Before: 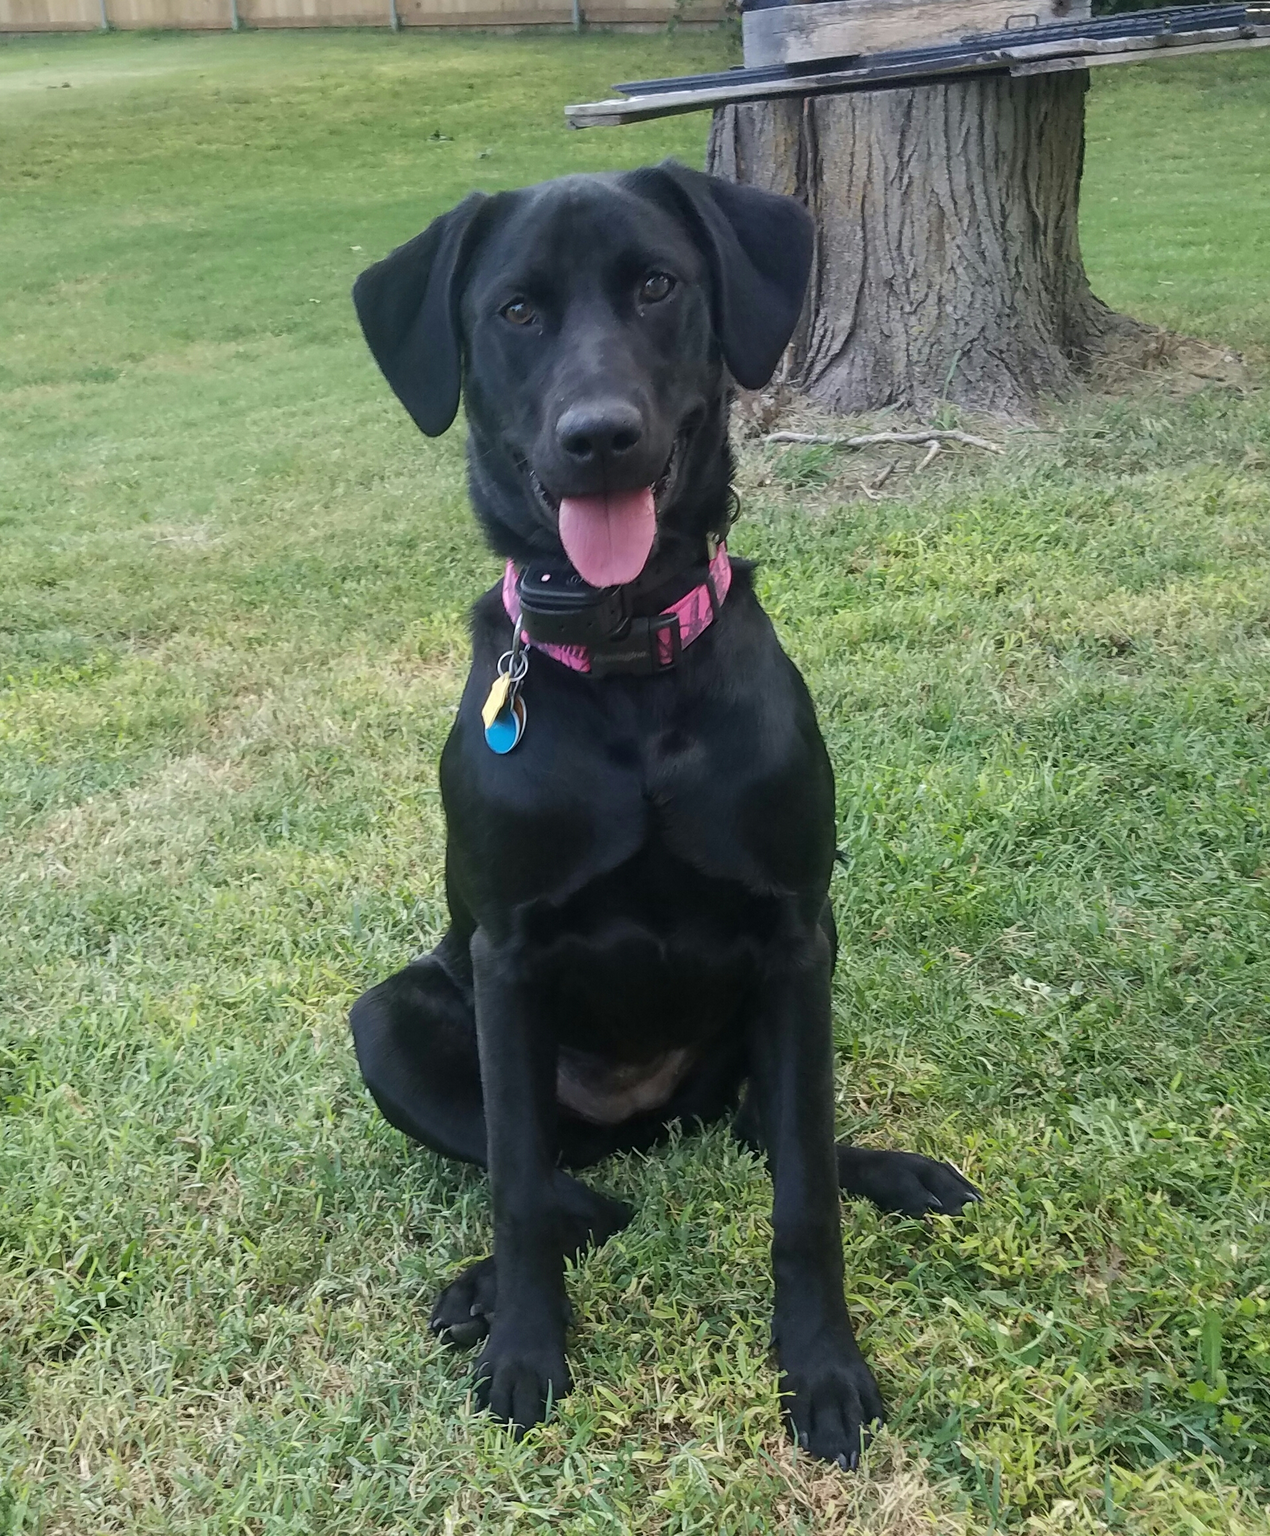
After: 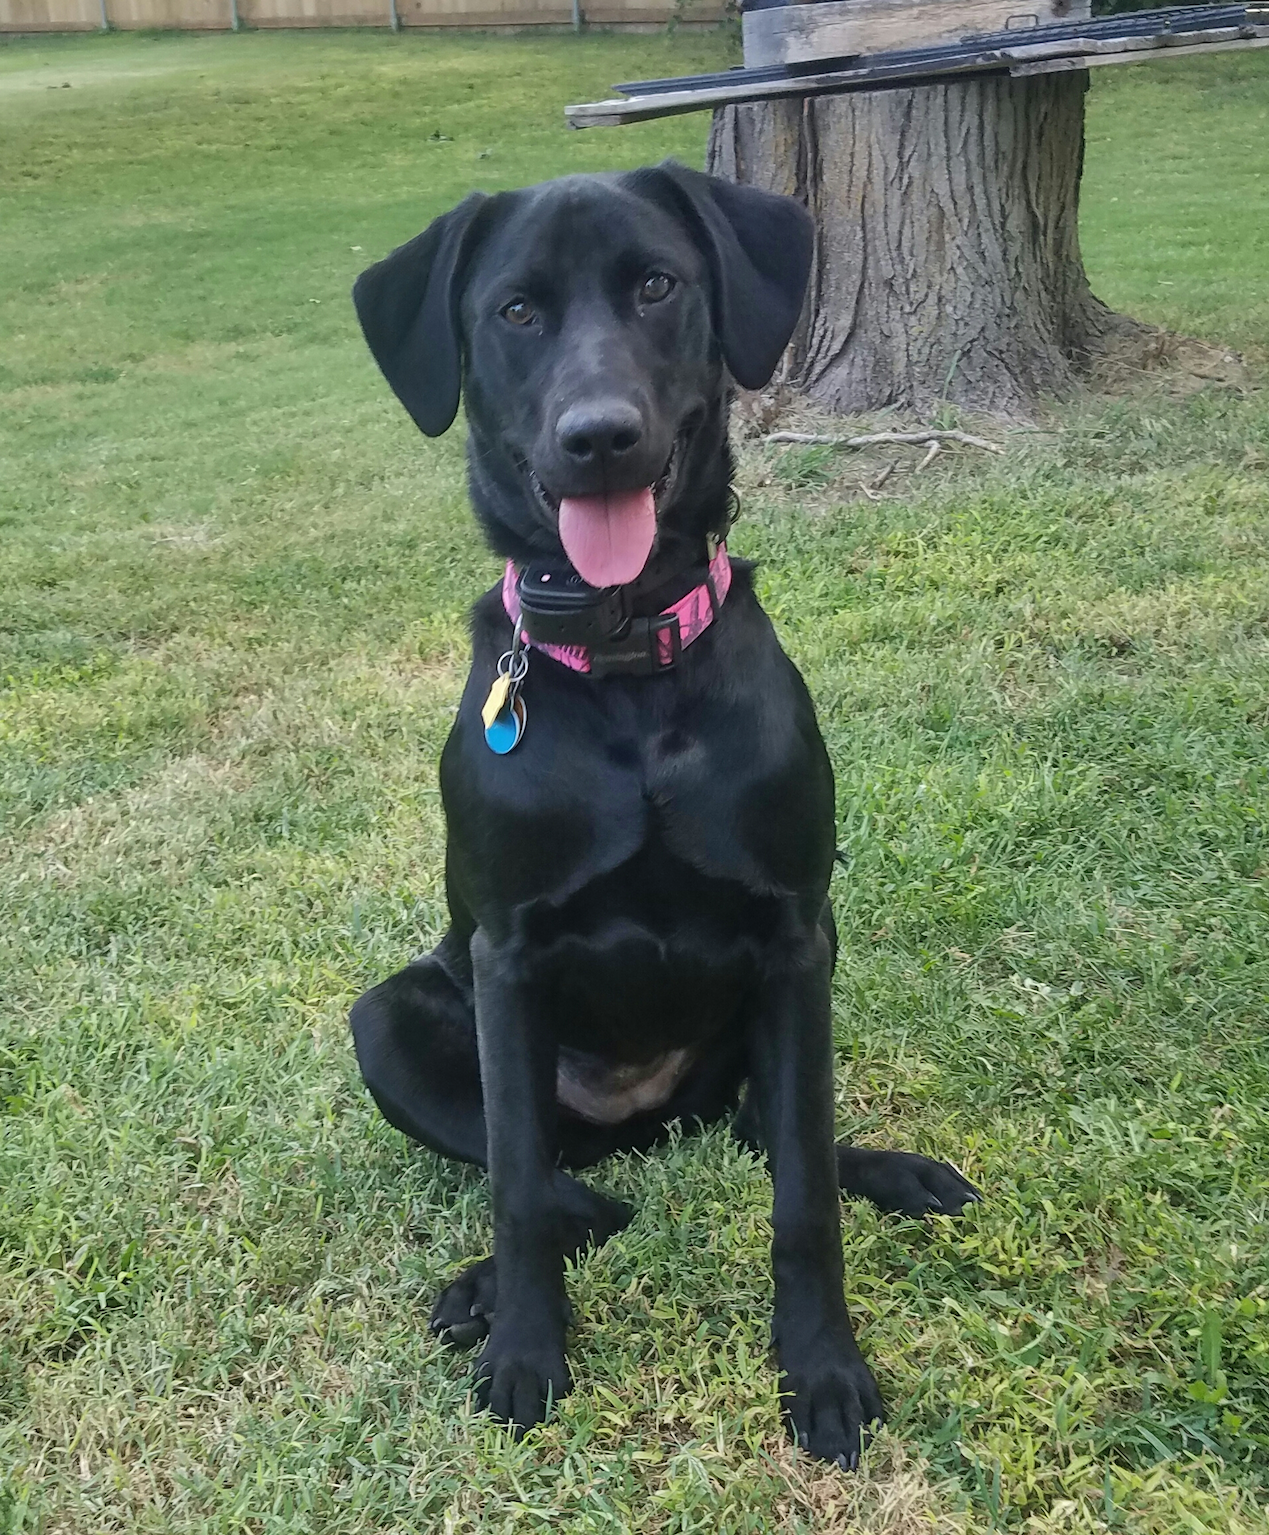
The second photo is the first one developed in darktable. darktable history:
shadows and highlights: low approximation 0.01, soften with gaussian
contrast equalizer: y [[0.5, 0.5, 0.472, 0.5, 0.5, 0.5], [0.5 ×6], [0.5 ×6], [0 ×6], [0 ×6]]
